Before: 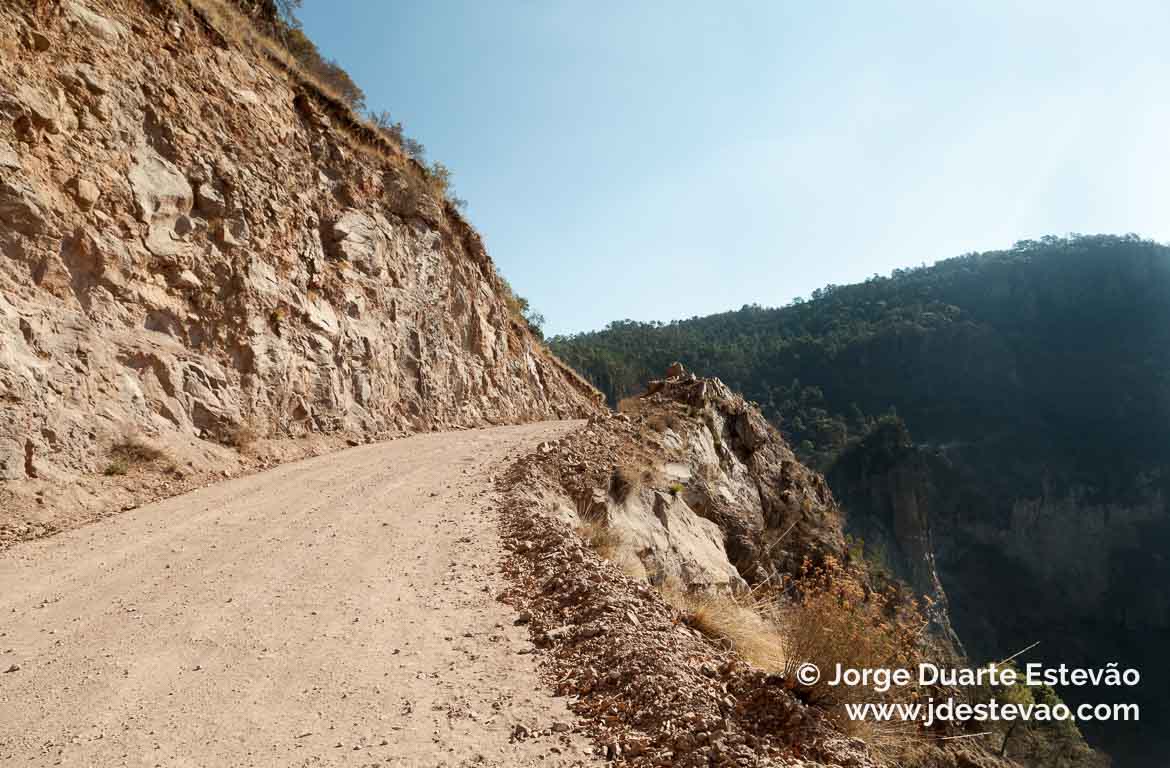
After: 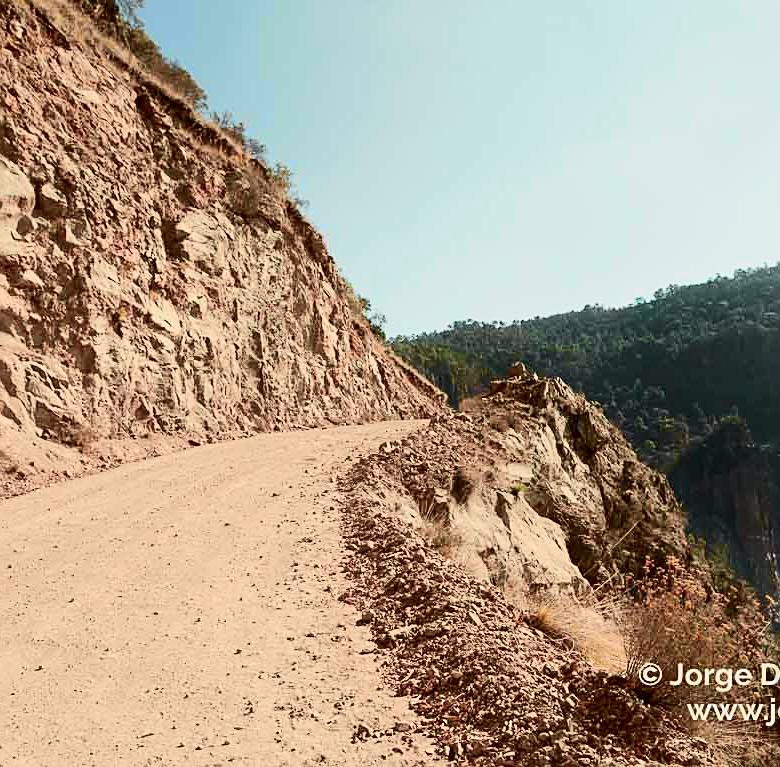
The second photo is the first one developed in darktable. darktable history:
sharpen: on, module defaults
crop and rotate: left 13.537%, right 19.796%
tone curve: curves: ch0 [(0, 0.006) (0.184, 0.172) (0.405, 0.46) (0.456, 0.528) (0.634, 0.728) (0.877, 0.89) (0.984, 0.935)]; ch1 [(0, 0) (0.443, 0.43) (0.492, 0.495) (0.566, 0.582) (0.595, 0.606) (0.608, 0.609) (0.65, 0.677) (1, 1)]; ch2 [(0, 0) (0.33, 0.301) (0.421, 0.443) (0.447, 0.489) (0.492, 0.495) (0.537, 0.583) (0.586, 0.591) (0.663, 0.686) (1, 1)], color space Lab, independent channels, preserve colors none
